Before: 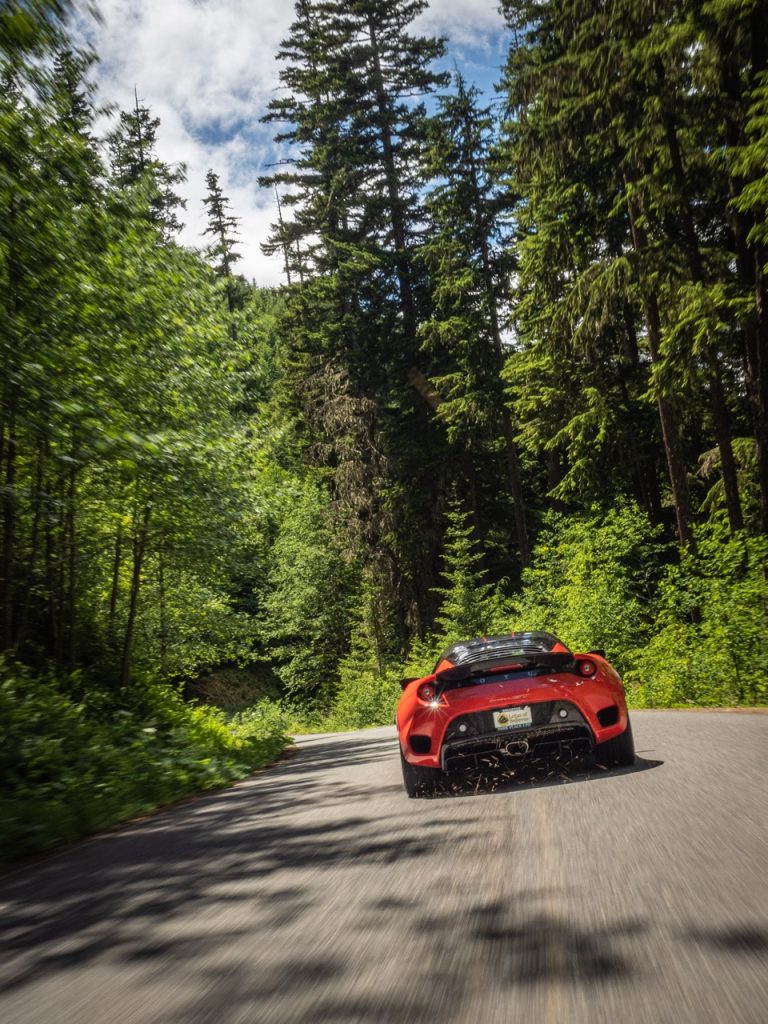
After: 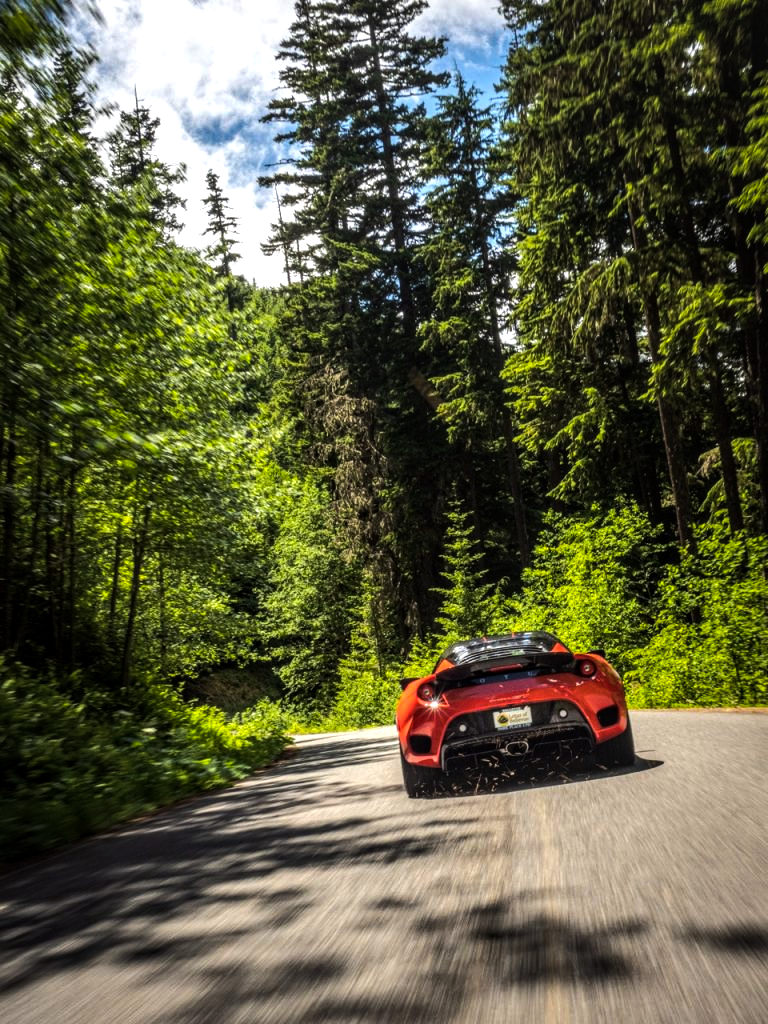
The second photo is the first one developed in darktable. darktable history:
local contrast: on, module defaults
color balance rgb: linear chroma grading › global chroma 10.609%, perceptual saturation grading › global saturation -0.027%, perceptual brilliance grading › highlights 17.923%, perceptual brilliance grading › mid-tones 32.802%, perceptual brilliance grading › shadows -31.556%, global vibrance 18.923%
